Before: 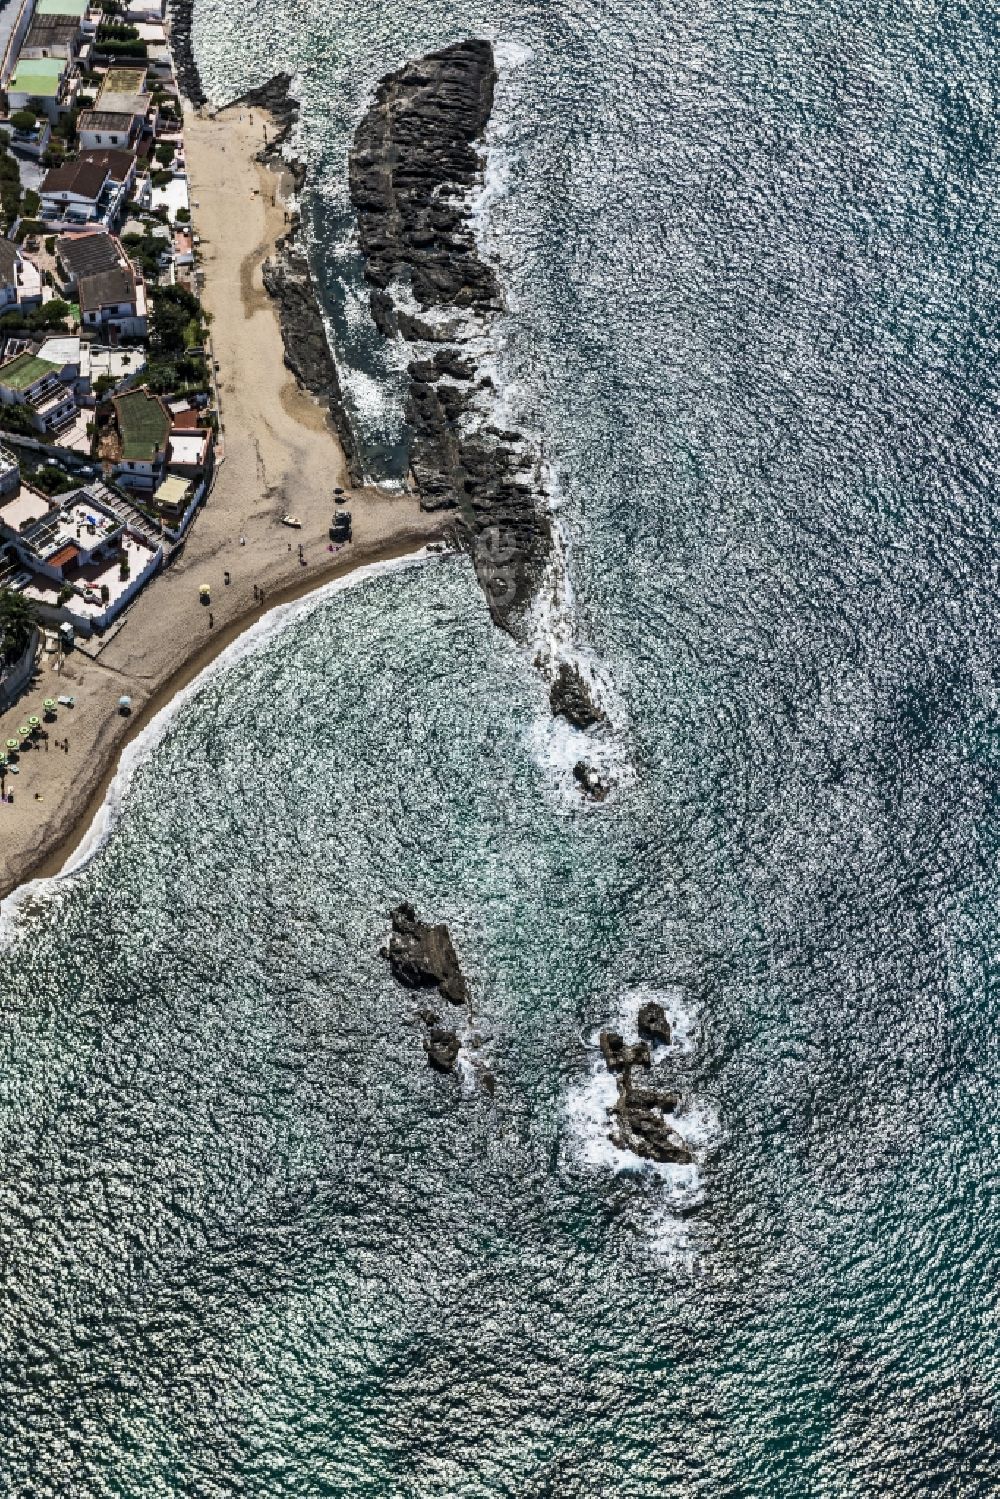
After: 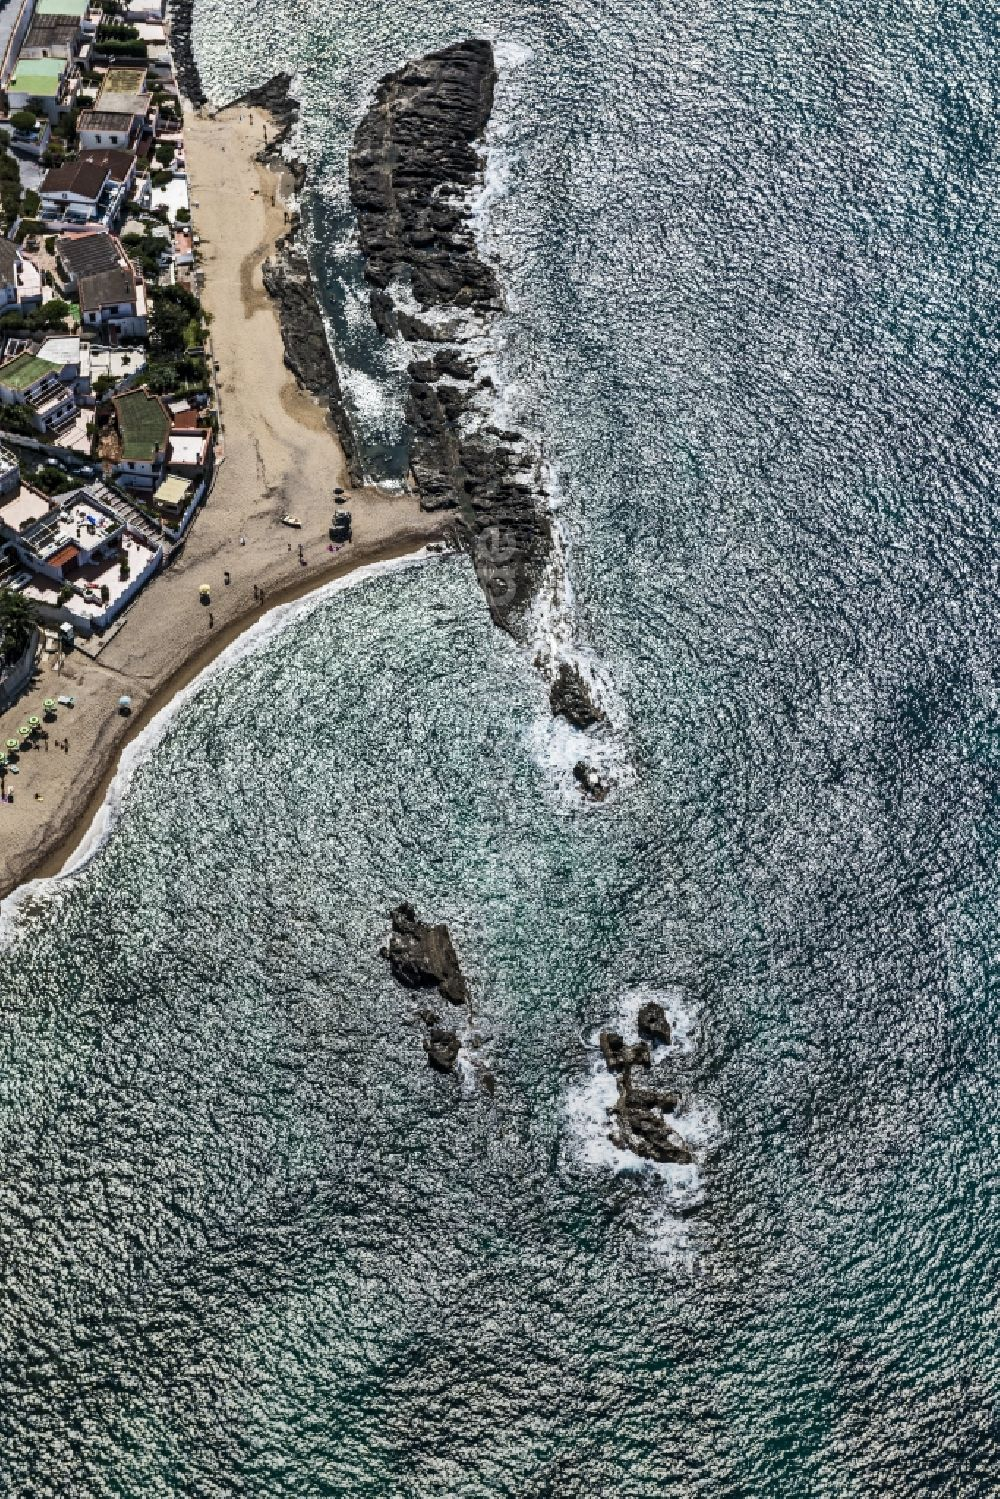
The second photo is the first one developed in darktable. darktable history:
graduated density: rotation -180°, offset 24.95
shadows and highlights: radius 118.69, shadows 42.21, highlights -61.56, soften with gaussian
